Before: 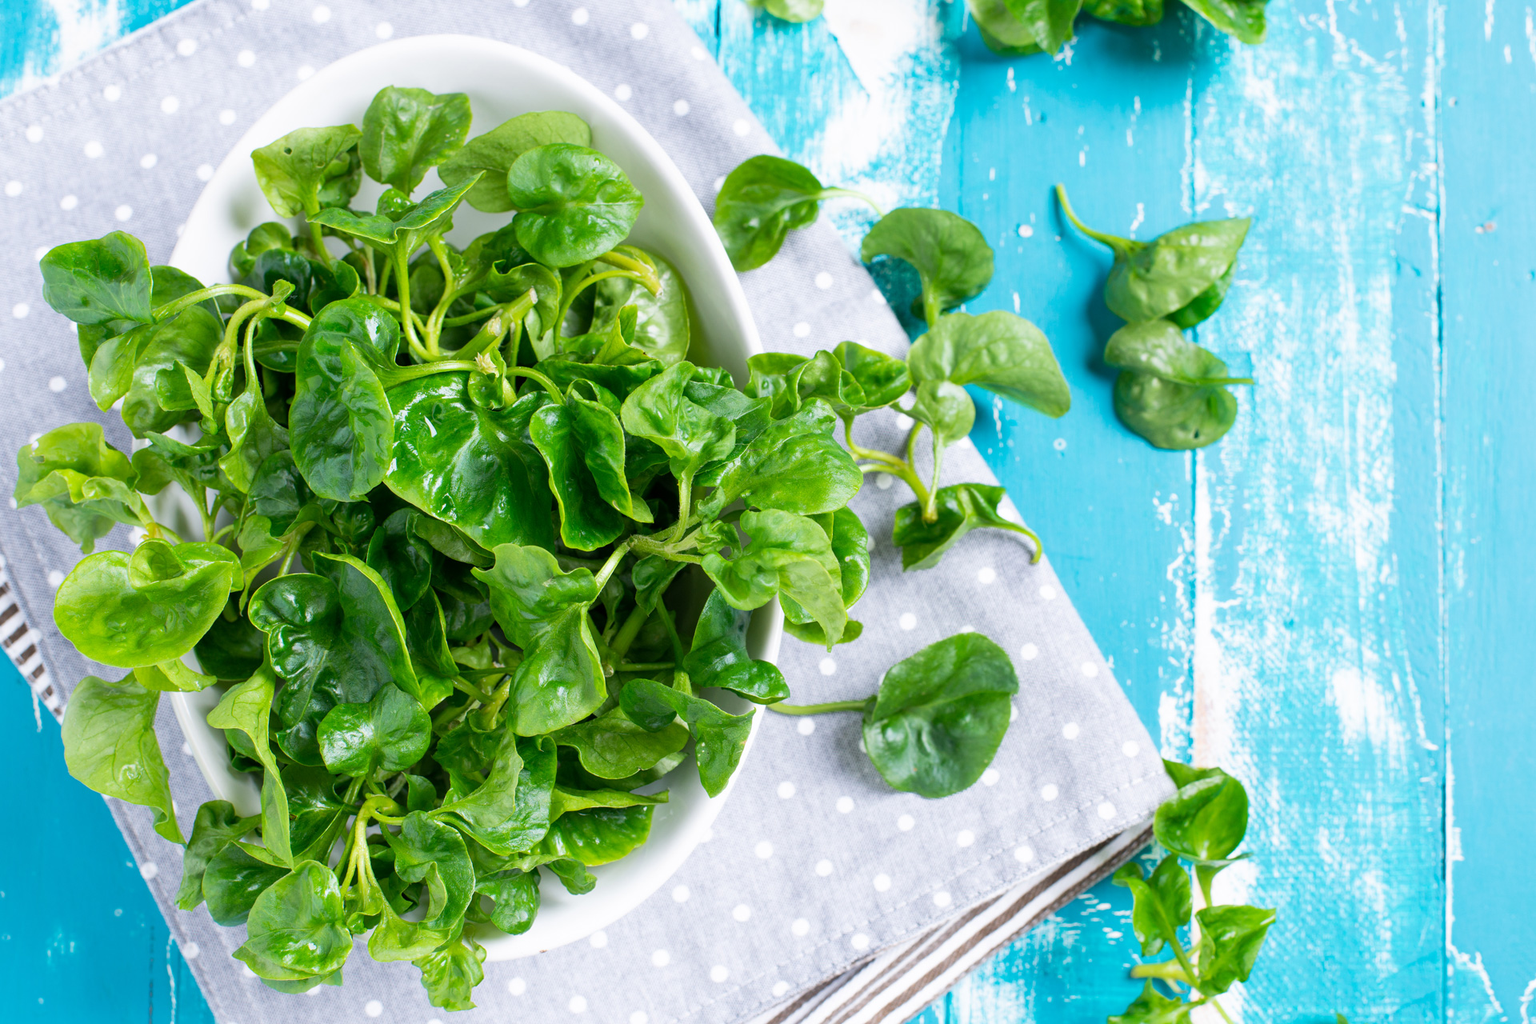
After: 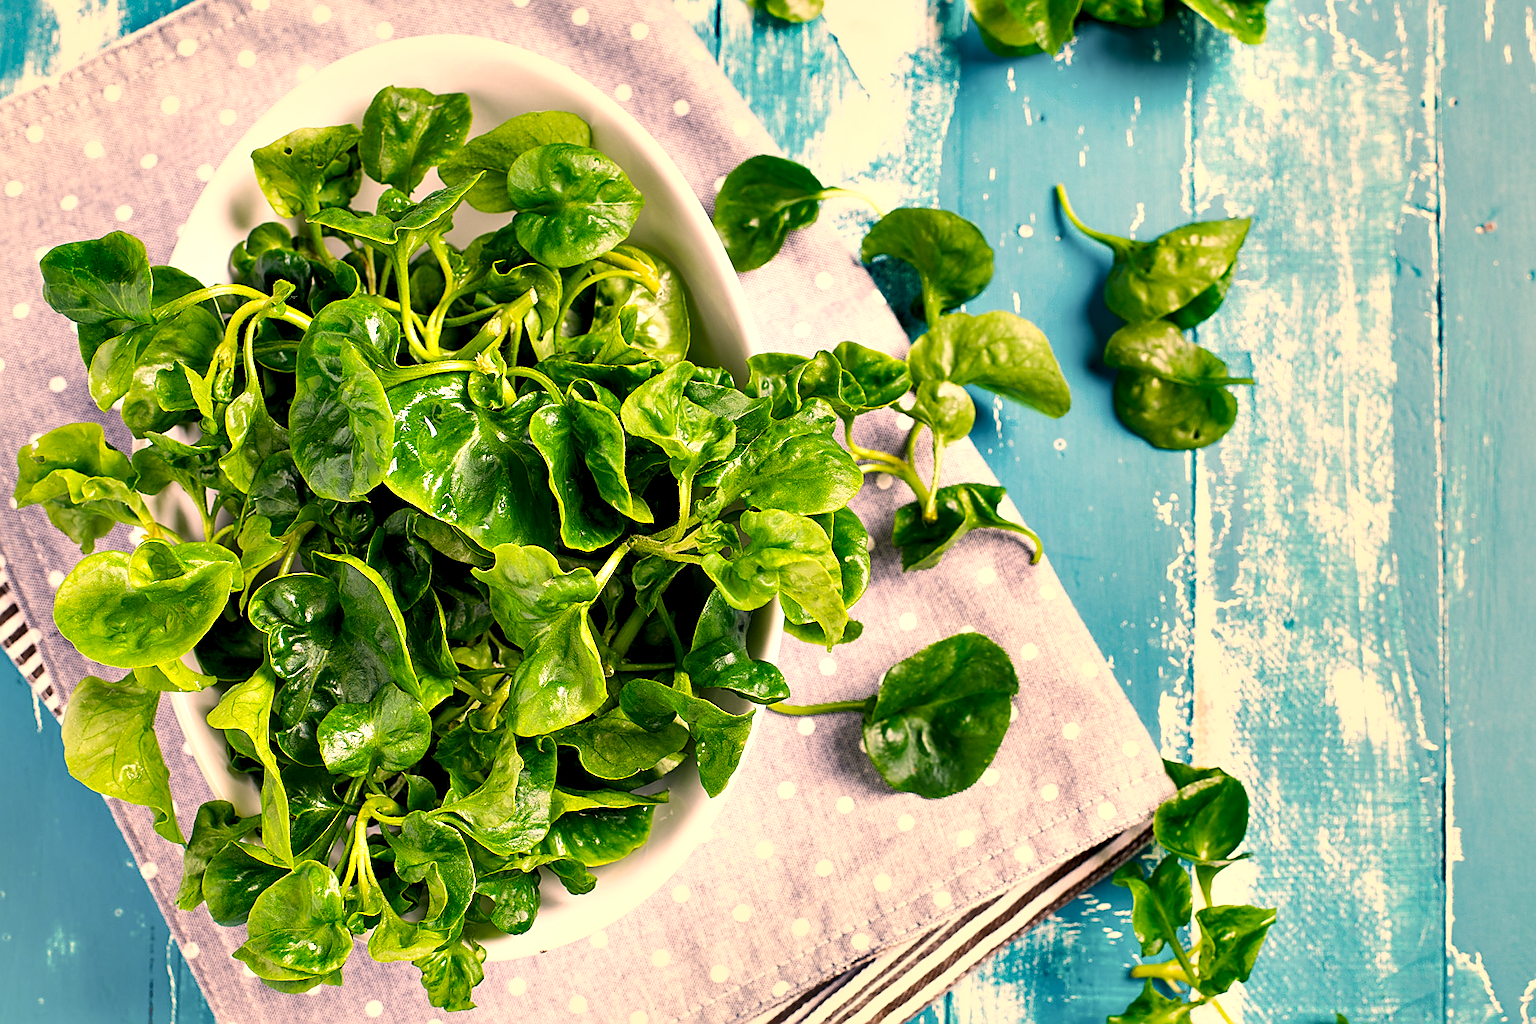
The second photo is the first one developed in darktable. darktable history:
shadows and highlights: shadows 52.94, soften with gaussian
color correction: highlights a* 14.86, highlights b* 31.03
sharpen: radius 1.426, amount 1.261, threshold 0.631
contrast equalizer: octaves 7, y [[0.6 ×6], [0.55 ×6], [0 ×6], [0 ×6], [0 ×6]]
